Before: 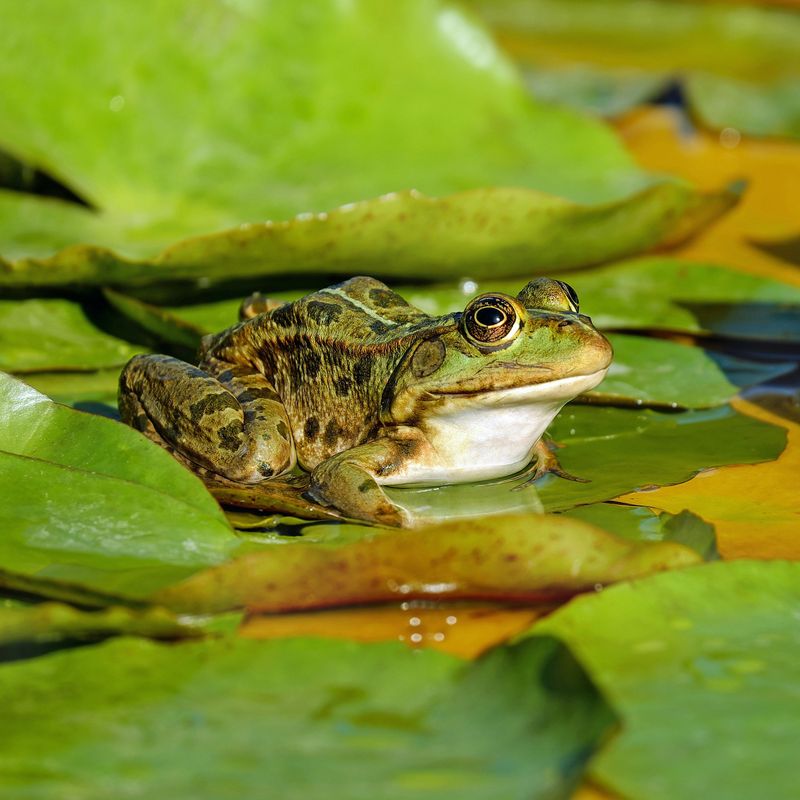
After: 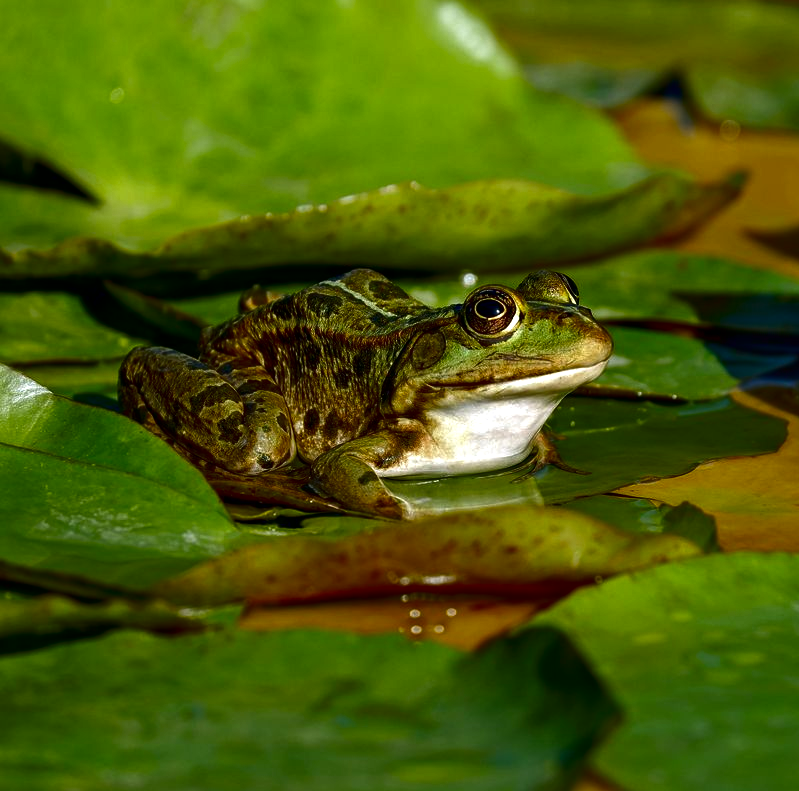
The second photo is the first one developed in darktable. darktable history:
contrast brightness saturation: brightness -0.535
exposure: exposure 0.201 EV, compensate highlight preservation false
crop: top 1.066%, right 0.098%
